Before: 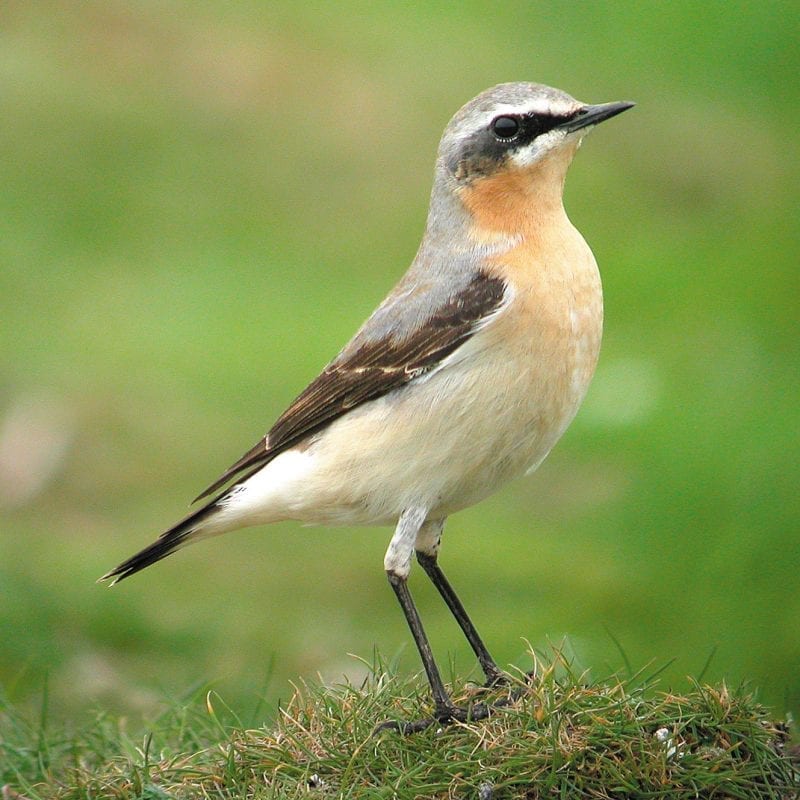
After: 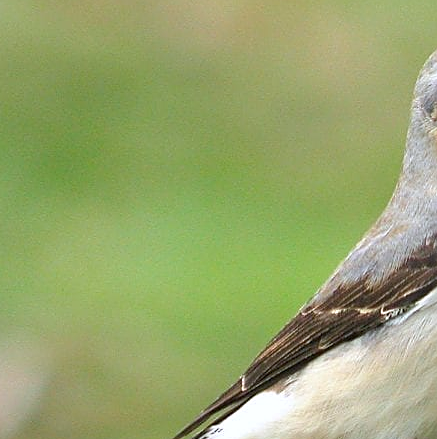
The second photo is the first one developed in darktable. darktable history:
white balance: red 0.984, blue 1.059
crop and rotate: left 3.047%, top 7.509%, right 42.236%, bottom 37.598%
sharpen: on, module defaults
exposure: compensate highlight preservation false
